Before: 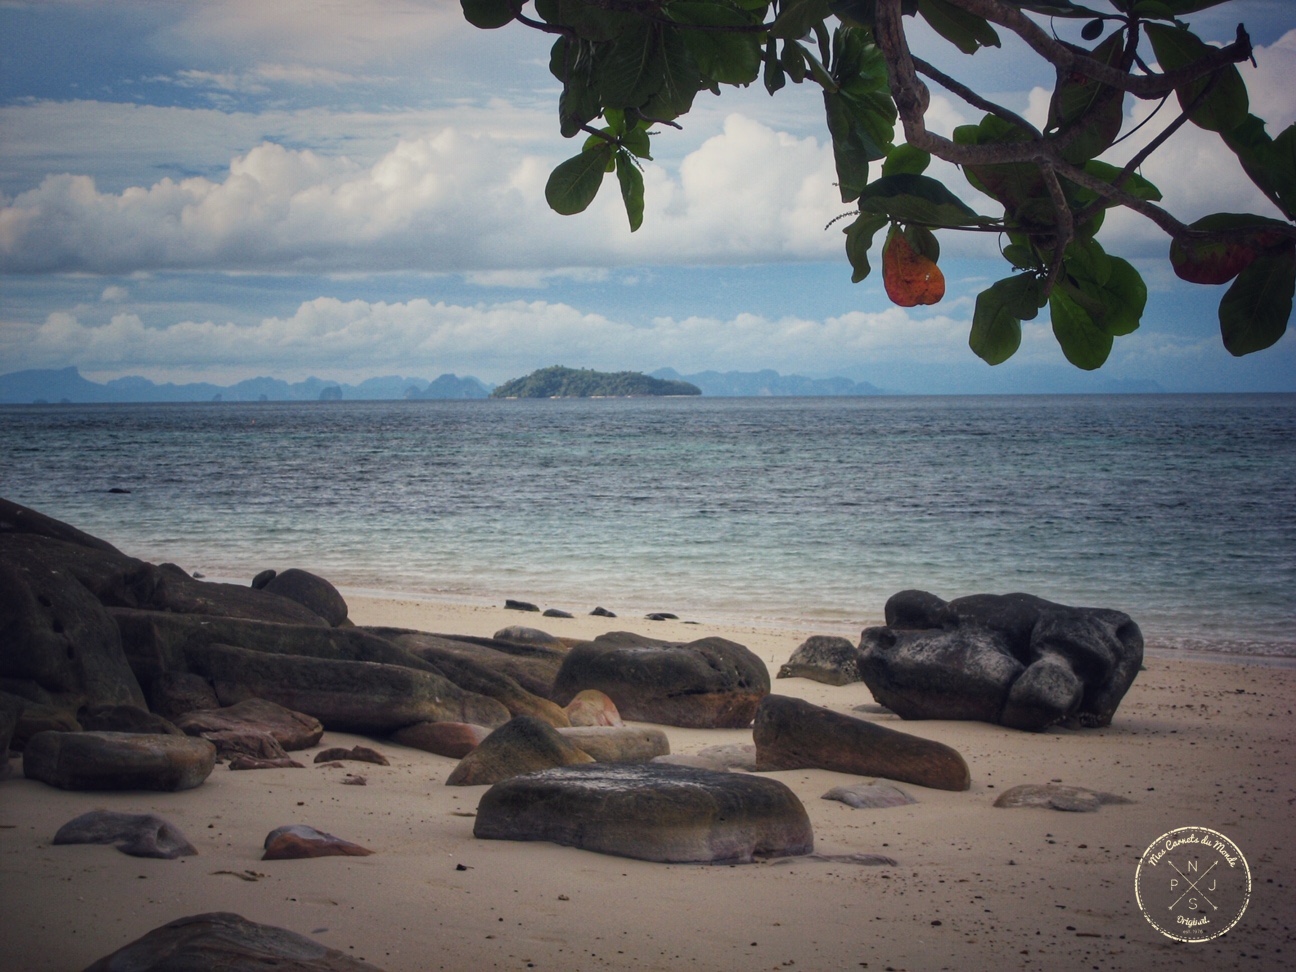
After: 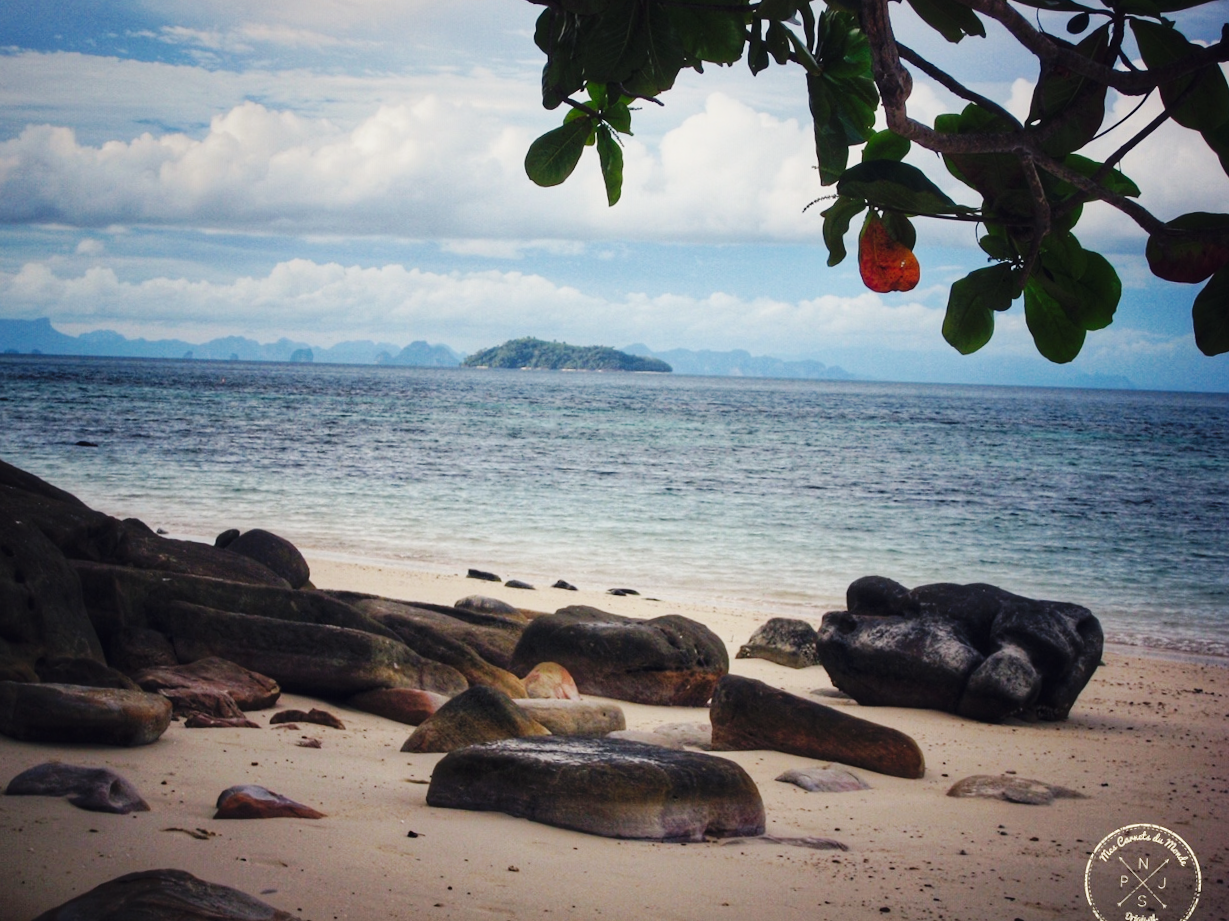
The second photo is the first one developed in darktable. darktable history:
base curve: curves: ch0 [(0, 0) (0.036, 0.025) (0.121, 0.166) (0.206, 0.329) (0.605, 0.79) (1, 1)], preserve colors none
crop and rotate: angle -2.38°
